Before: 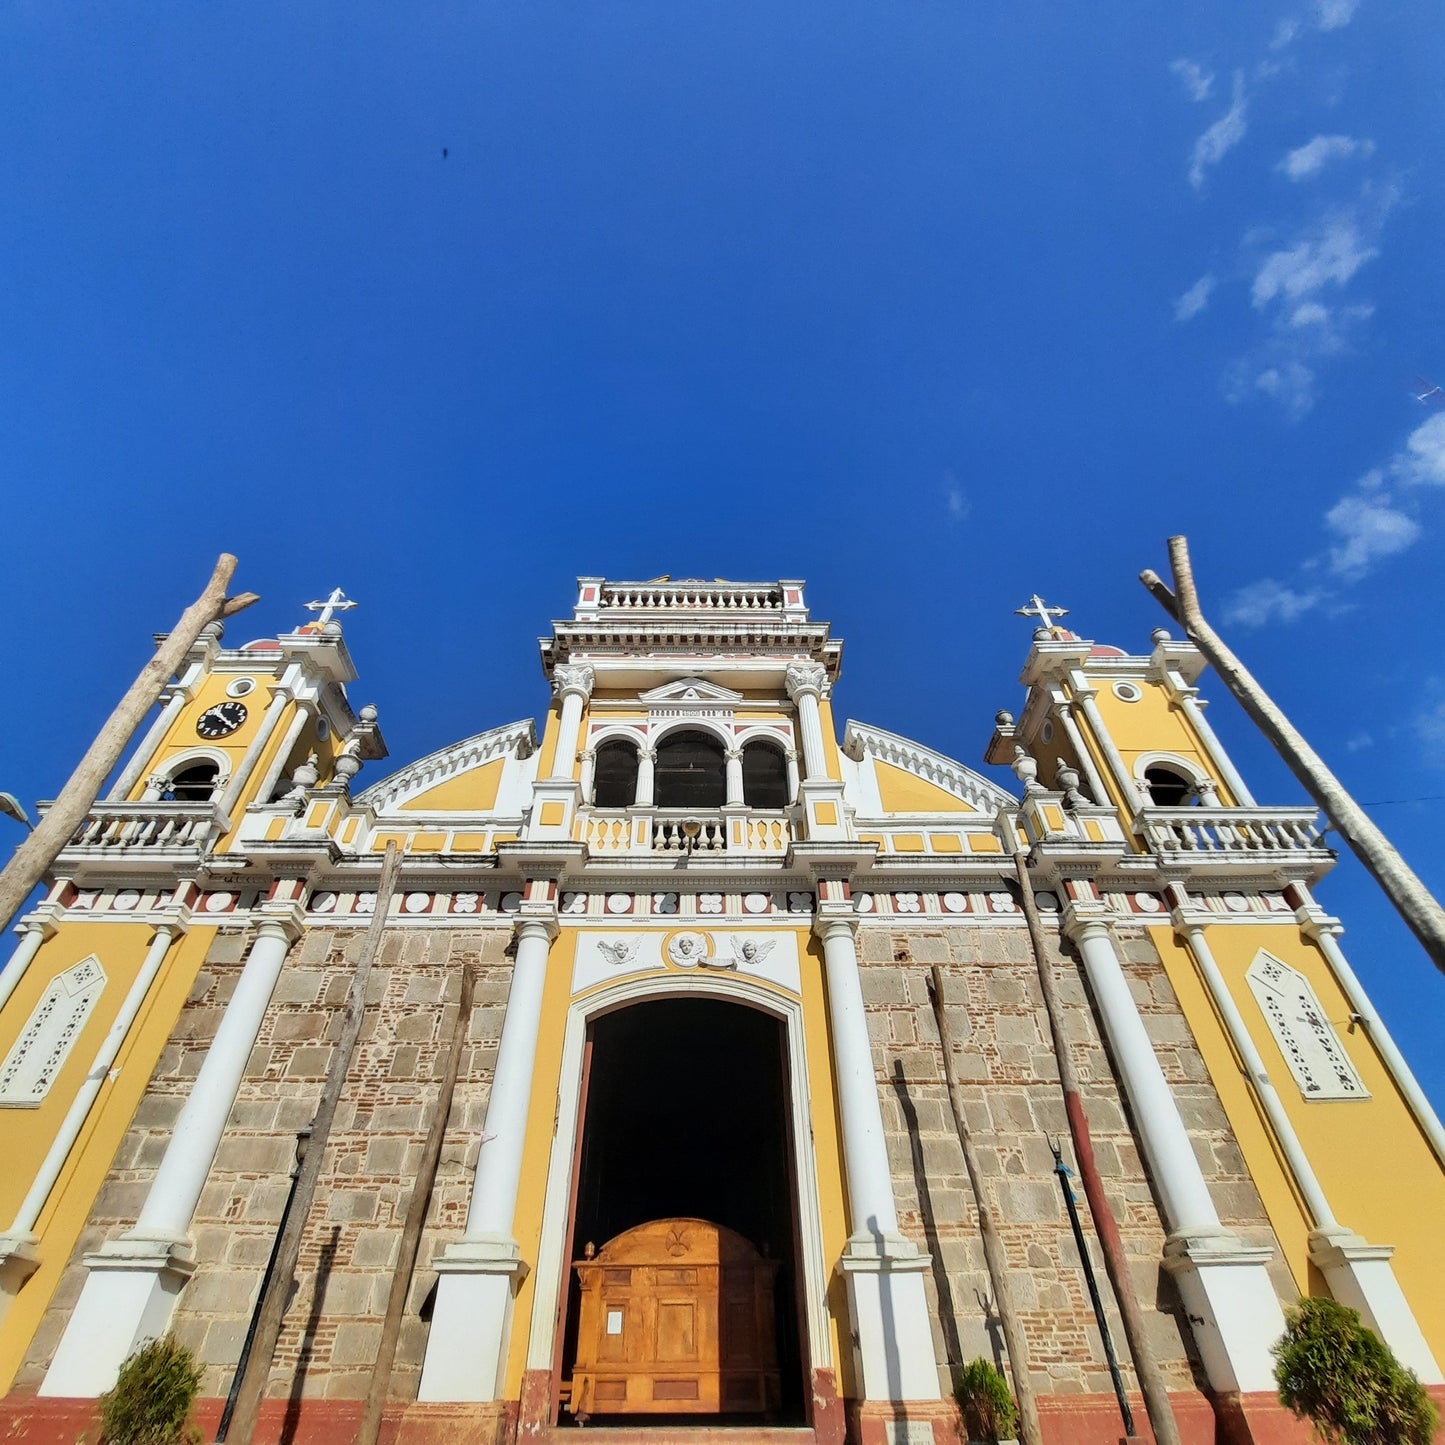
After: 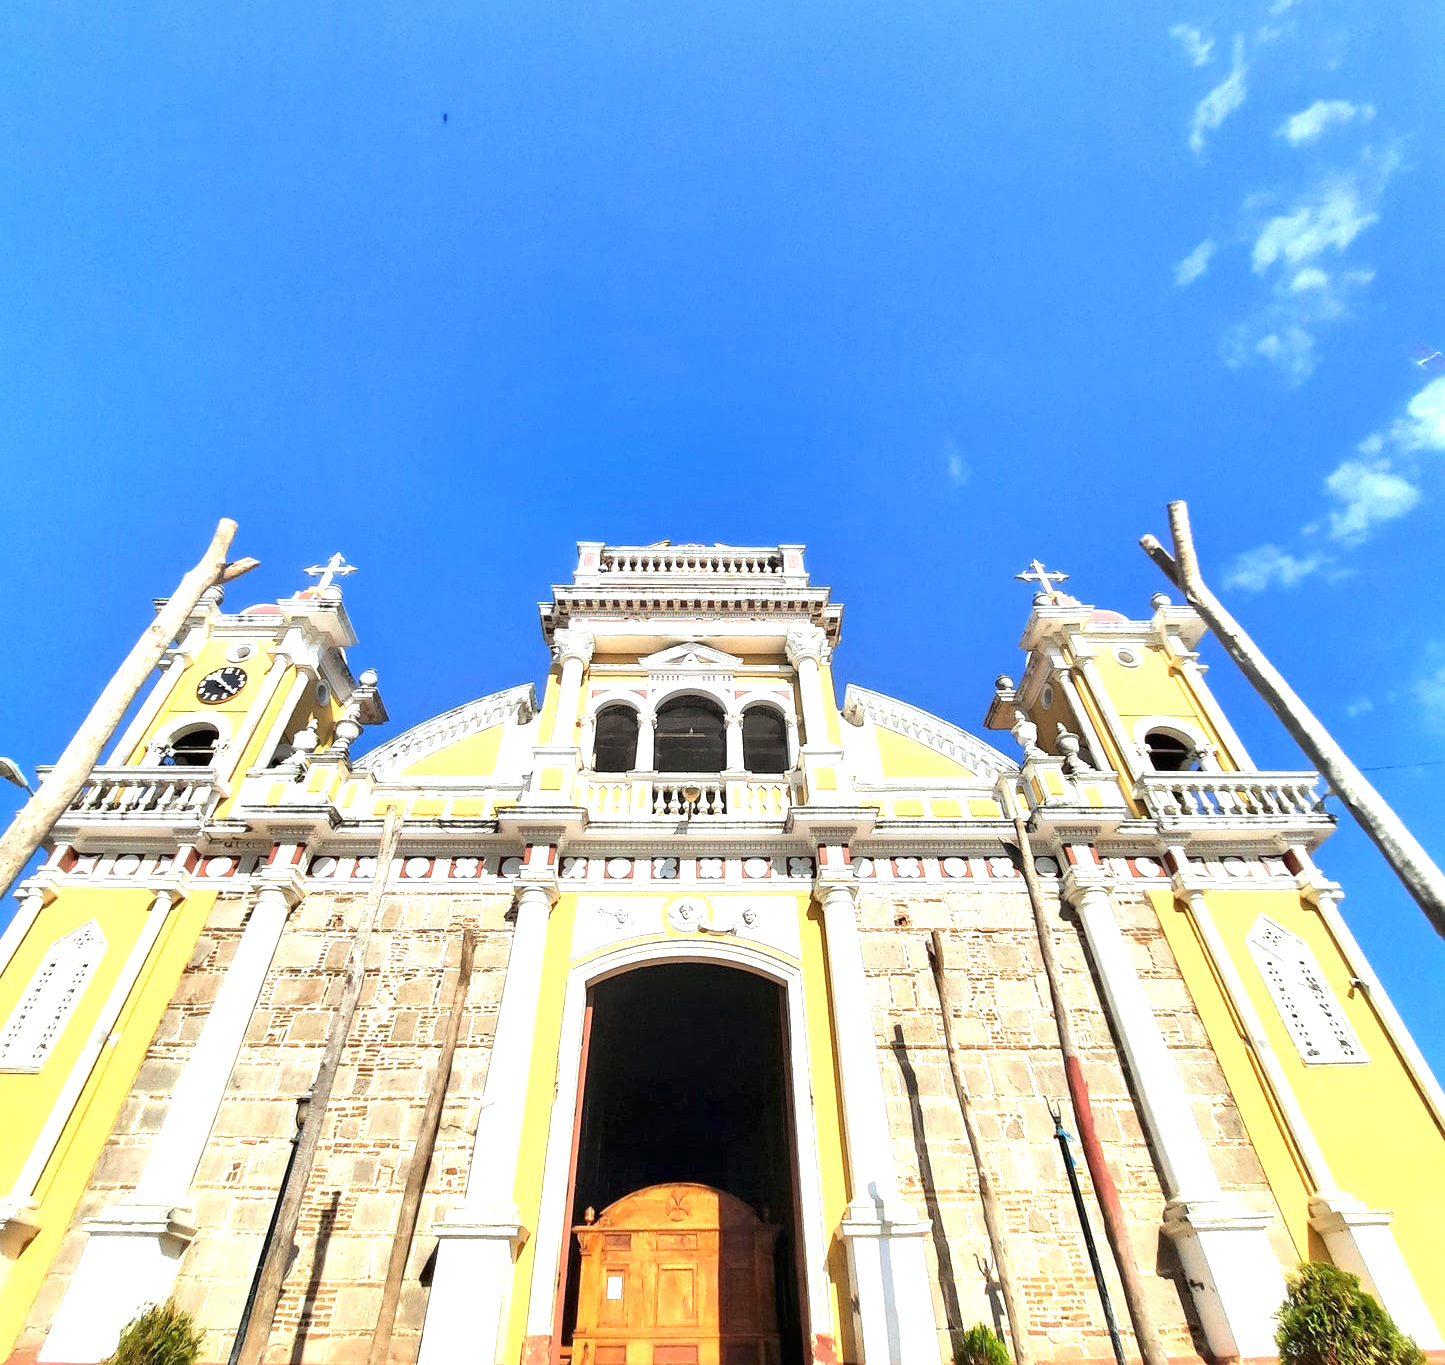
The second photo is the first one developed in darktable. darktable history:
crop and rotate: top 2.479%, bottom 3.018%
exposure: black level correction 0, exposure 1.4 EV, compensate highlight preservation false
